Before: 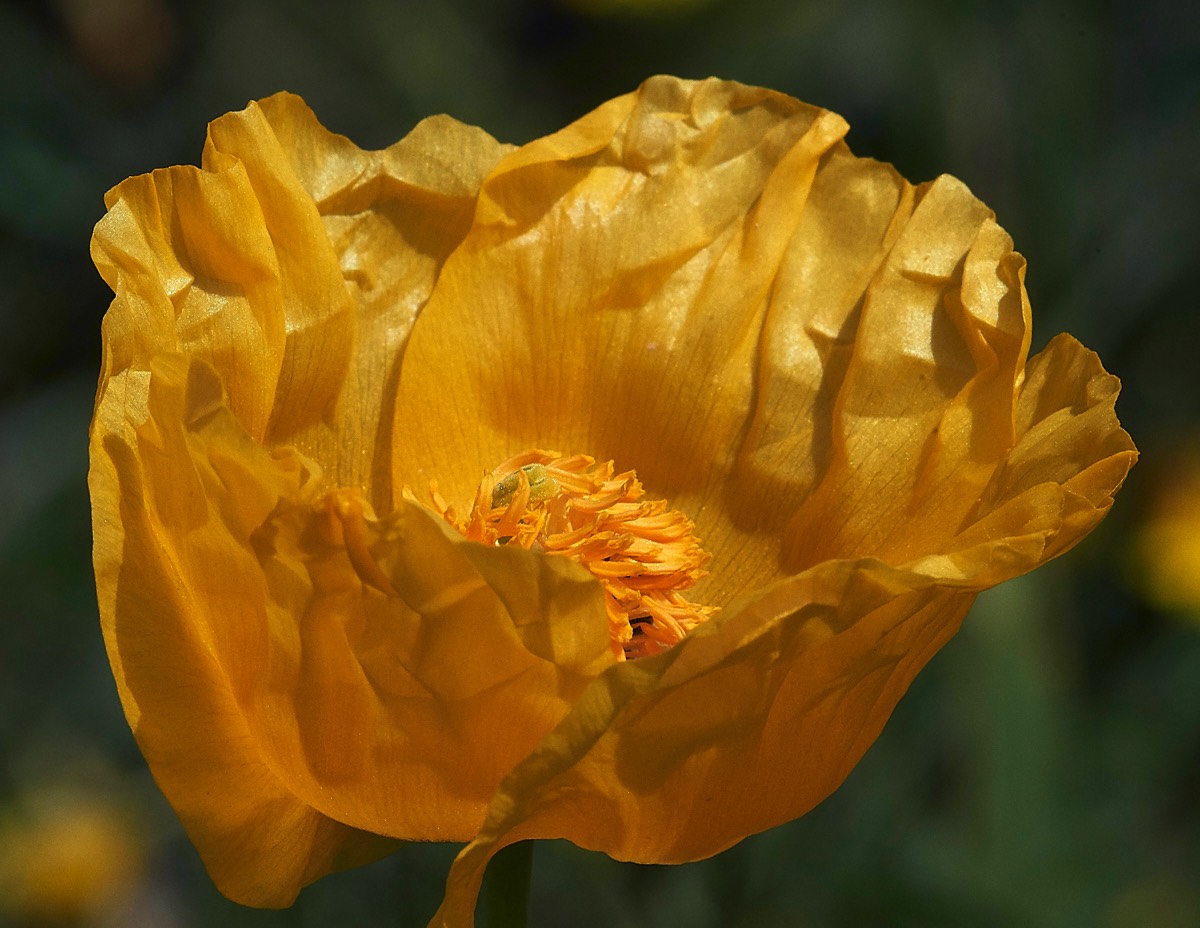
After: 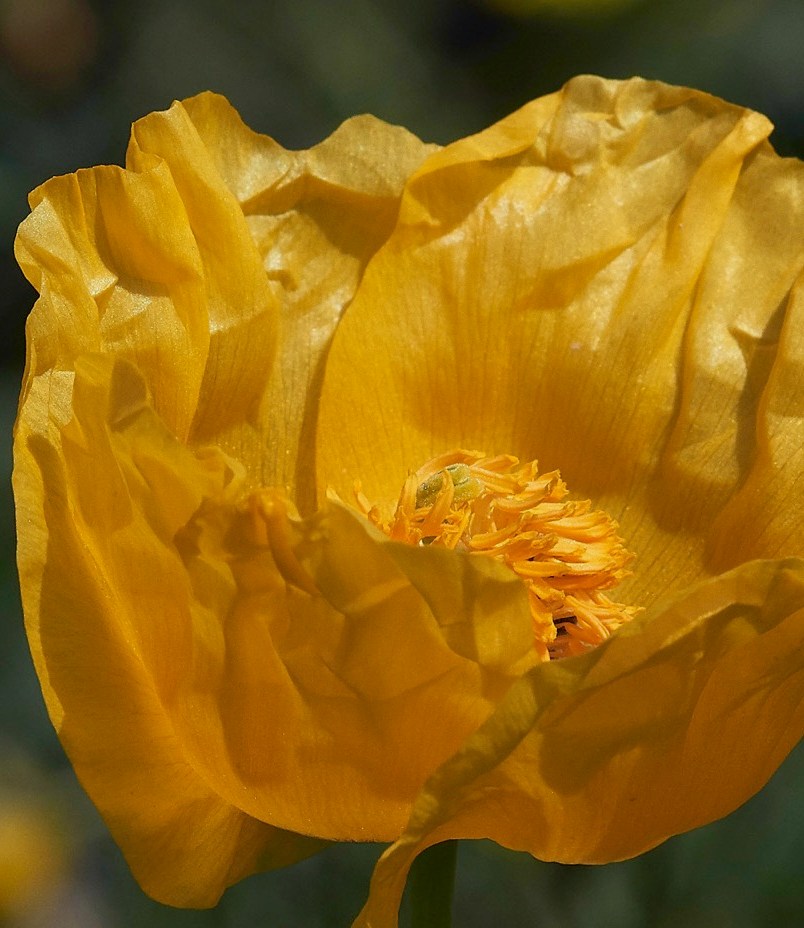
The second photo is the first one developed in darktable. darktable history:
crop and rotate: left 6.374%, right 26.574%
exposure: exposure -0.152 EV, compensate exposure bias true, compensate highlight preservation false
